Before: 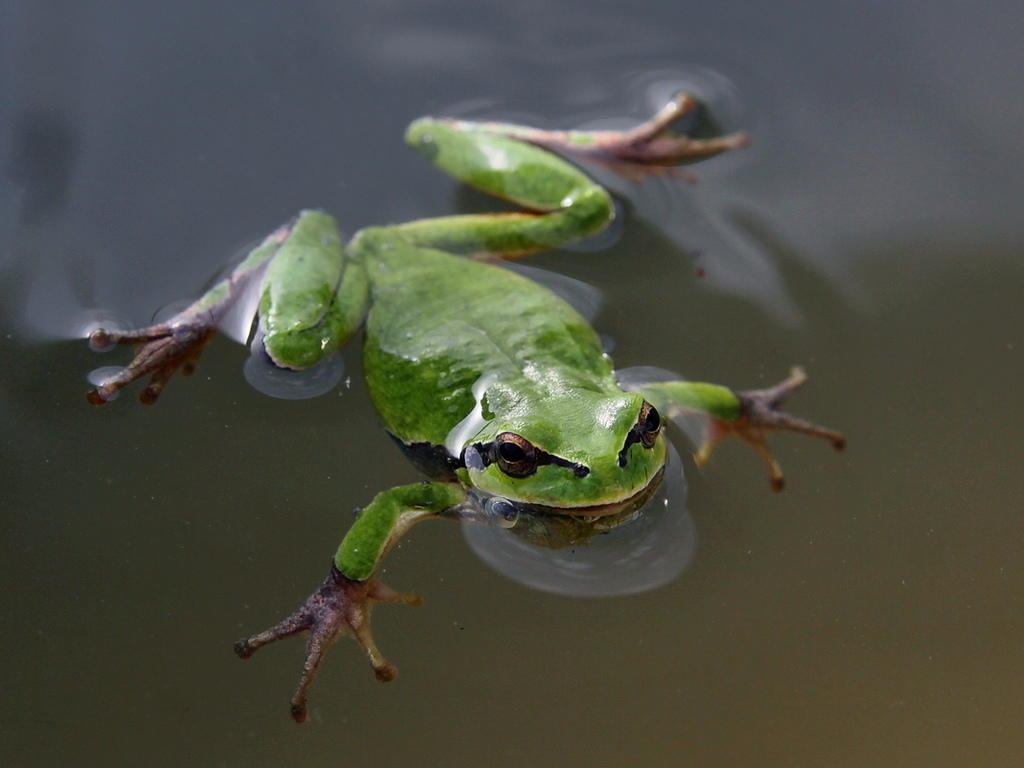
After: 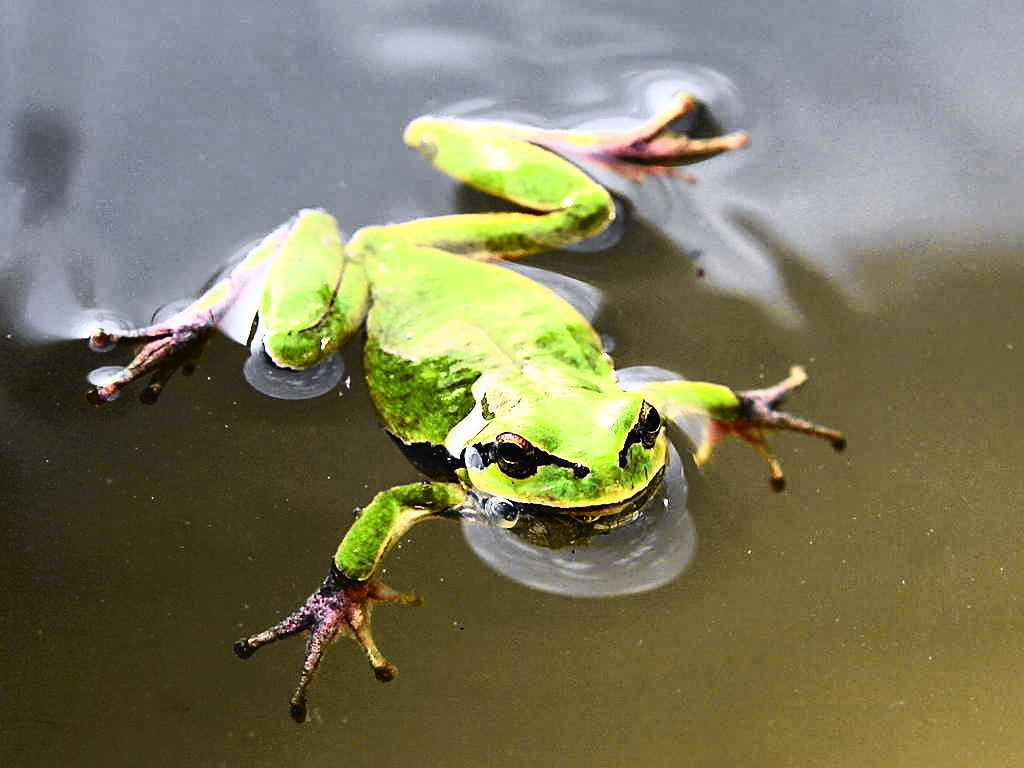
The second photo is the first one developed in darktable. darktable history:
tone curve: curves: ch0 [(0, 0.017) (0.259, 0.344) (0.593, 0.778) (0.786, 0.931) (1, 0.999)]; ch1 [(0, 0) (0.405, 0.387) (0.442, 0.47) (0.492, 0.5) (0.511, 0.503) (0.548, 0.596) (0.7, 0.795) (1, 1)]; ch2 [(0, 0) (0.411, 0.433) (0.5, 0.504) (0.535, 0.581) (1, 1)], color space Lab, independent channels, preserve colors none
rgb curve: curves: ch0 [(0, 0) (0.21, 0.15) (0.24, 0.21) (0.5, 0.75) (0.75, 0.96) (0.89, 0.99) (1, 1)]; ch1 [(0, 0.02) (0.21, 0.13) (0.25, 0.2) (0.5, 0.67) (0.75, 0.9) (0.89, 0.97) (1, 1)]; ch2 [(0, 0.02) (0.21, 0.13) (0.25, 0.2) (0.5, 0.67) (0.75, 0.9) (0.89, 0.97) (1, 1)], compensate middle gray true
sharpen: on, module defaults
